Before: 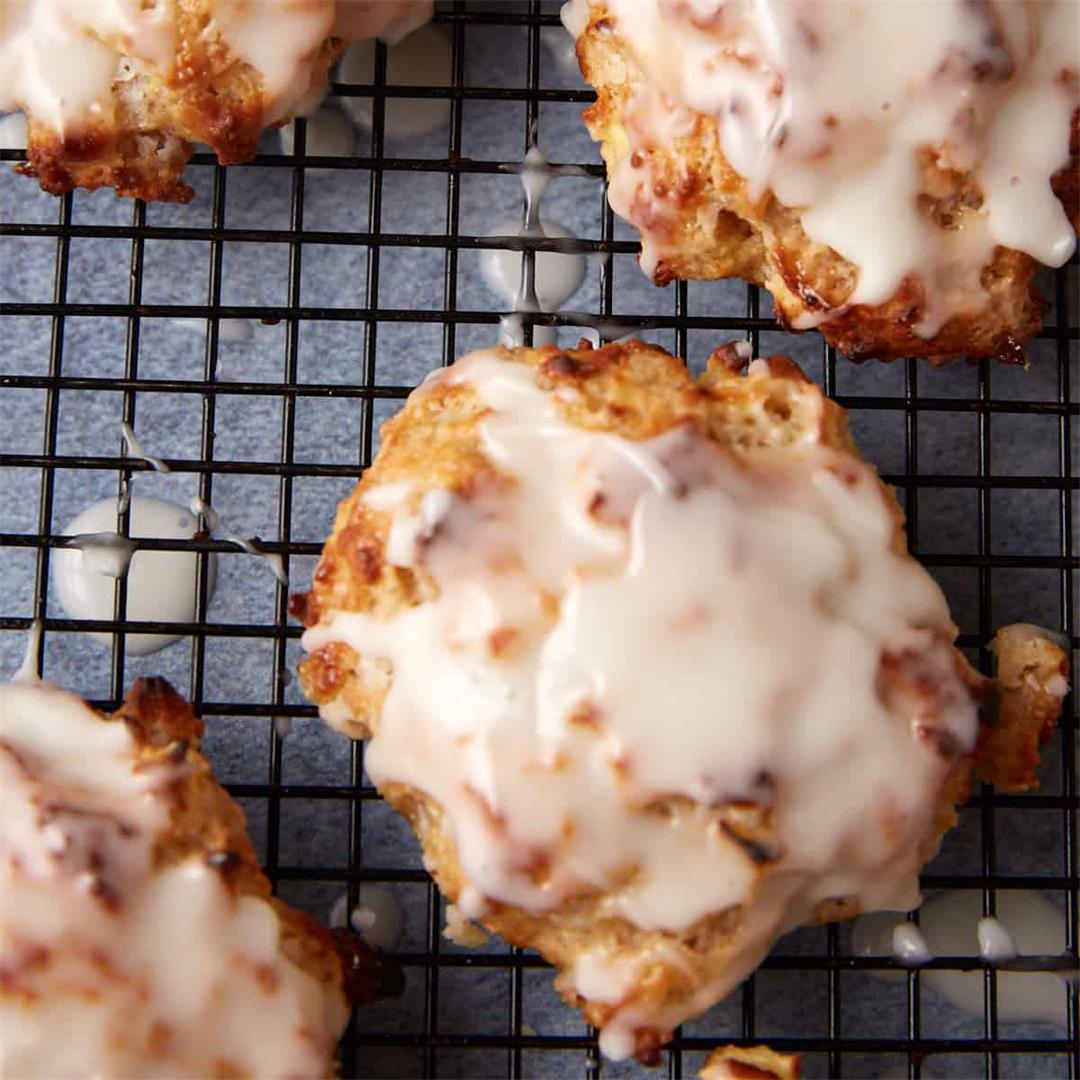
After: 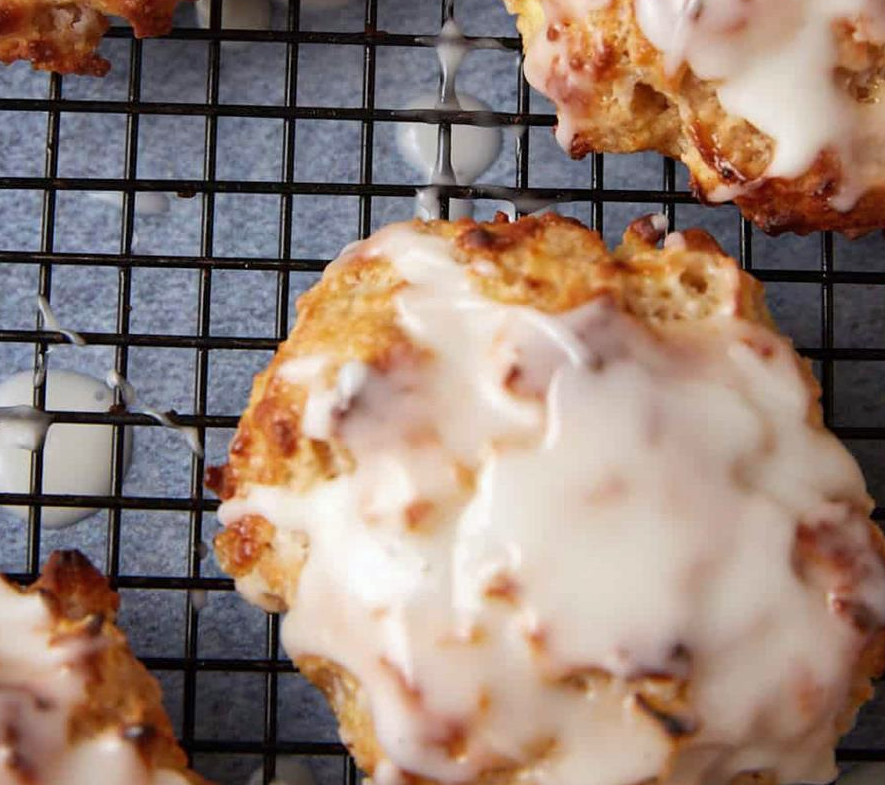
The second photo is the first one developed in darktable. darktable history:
white balance: red 0.982, blue 1.018
crop: left 7.856%, top 11.836%, right 10.12%, bottom 15.387%
shadows and highlights: shadows 25, highlights -25
